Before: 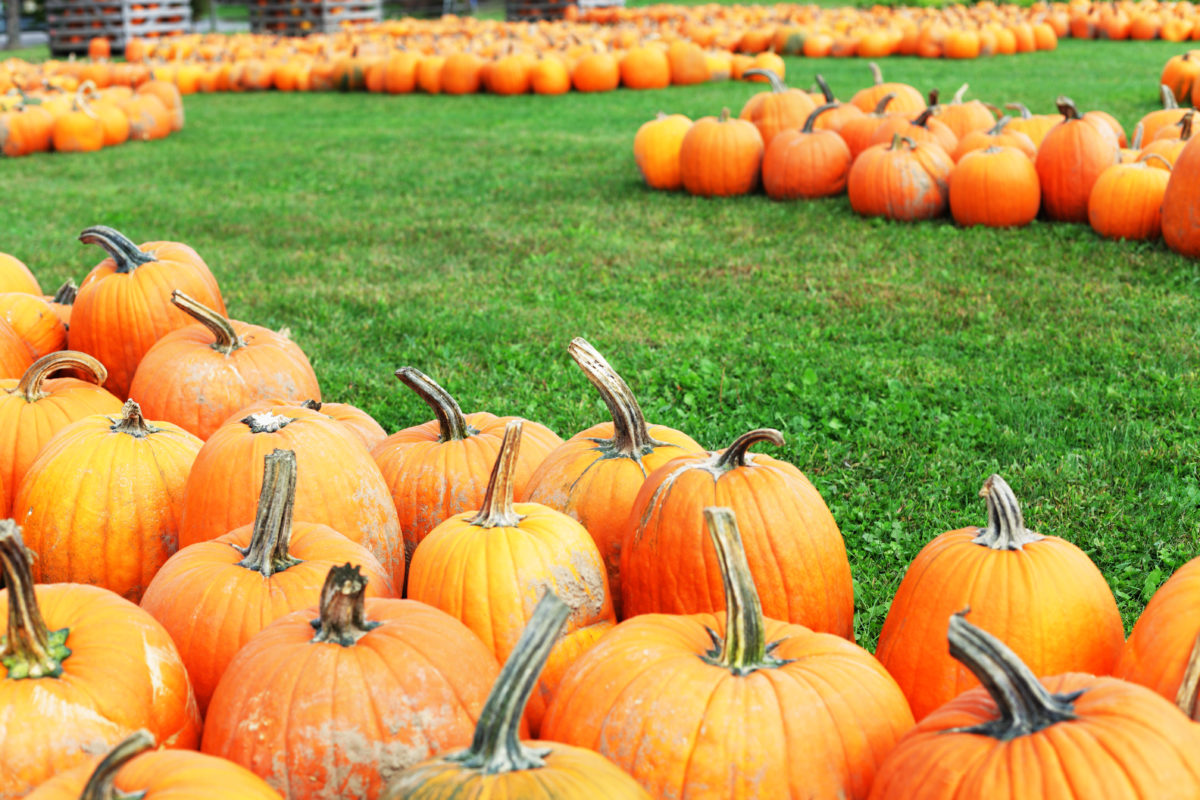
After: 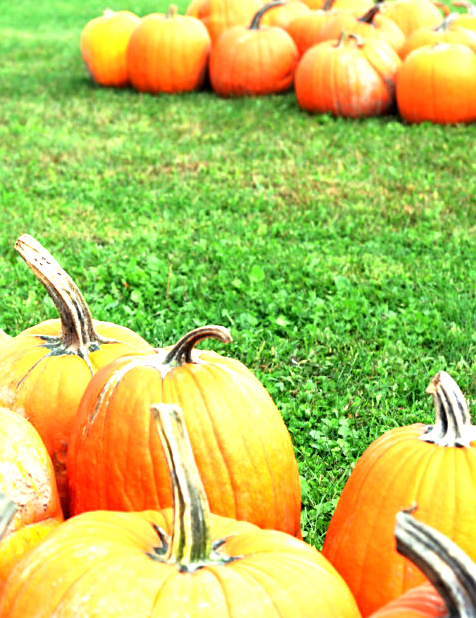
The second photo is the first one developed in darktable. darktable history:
exposure: black level correction 0.001, exposure 0.966 EV, compensate highlight preservation false
contrast equalizer: y [[0.513, 0.565, 0.608, 0.562, 0.512, 0.5], [0.5 ×6], [0.5, 0.5, 0.5, 0.528, 0.598, 0.658], [0 ×6], [0 ×6]], mix 0.319
crop: left 46.141%, top 12.912%, right 14.16%, bottom 9.822%
tone curve: curves: ch1 [(0, 0) (0.108, 0.197) (0.5, 0.5) (0.681, 0.885) (1, 1)]; ch2 [(0, 0) (0.28, 0.151) (1, 1)], preserve colors none
contrast brightness saturation: contrast 0.105, brightness 0.012, saturation 0.017
tone equalizer: -8 EV -1.82 EV, -7 EV -1.16 EV, -6 EV -1.58 EV, smoothing diameter 24.96%, edges refinement/feathering 14.21, preserve details guided filter
sharpen: amount 0.203
